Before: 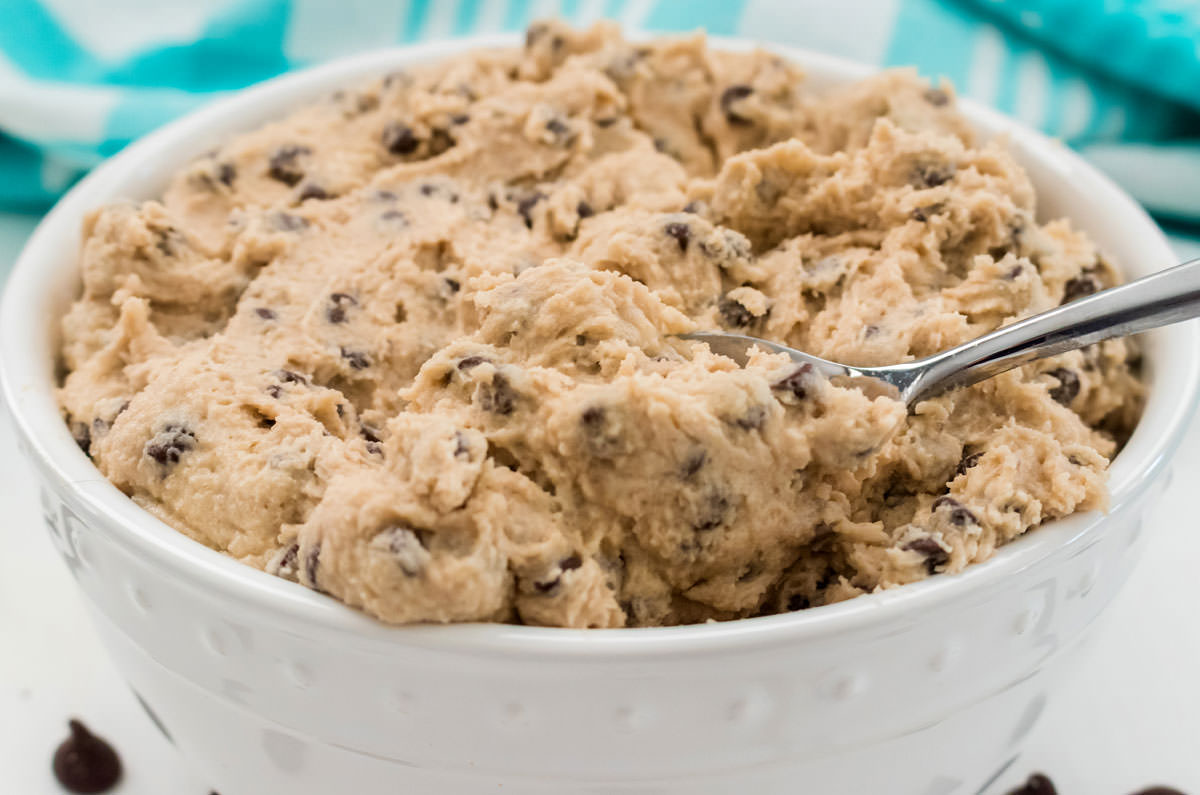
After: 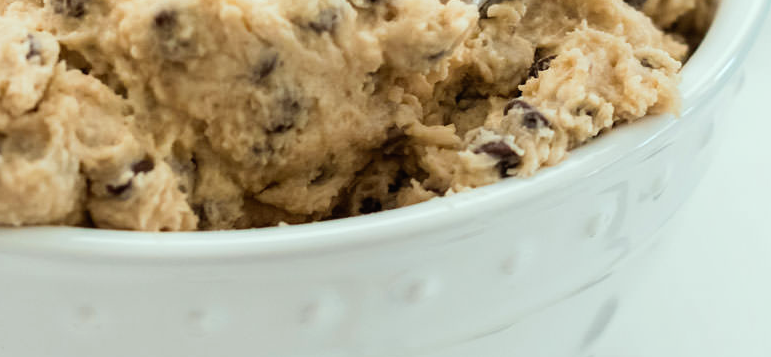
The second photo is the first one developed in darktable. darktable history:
color correction: highlights a* -6.6, highlights b* 0.832
crop and rotate: left 35.745%, top 50.006%, bottom 5.004%
tone curve: curves: ch0 [(0, 0.012) (0.056, 0.046) (0.218, 0.213) (0.606, 0.62) (0.82, 0.846) (1, 1)]; ch1 [(0, 0) (0.226, 0.261) (0.403, 0.437) (0.469, 0.472) (0.495, 0.499) (0.514, 0.504) (0.545, 0.555) (0.59, 0.598) (0.714, 0.733) (1, 1)]; ch2 [(0, 0) (0.269, 0.299) (0.459, 0.45) (0.498, 0.499) (0.523, 0.512) (0.568, 0.558) (0.634, 0.617) (0.702, 0.662) (0.781, 0.775) (1, 1)], preserve colors none
